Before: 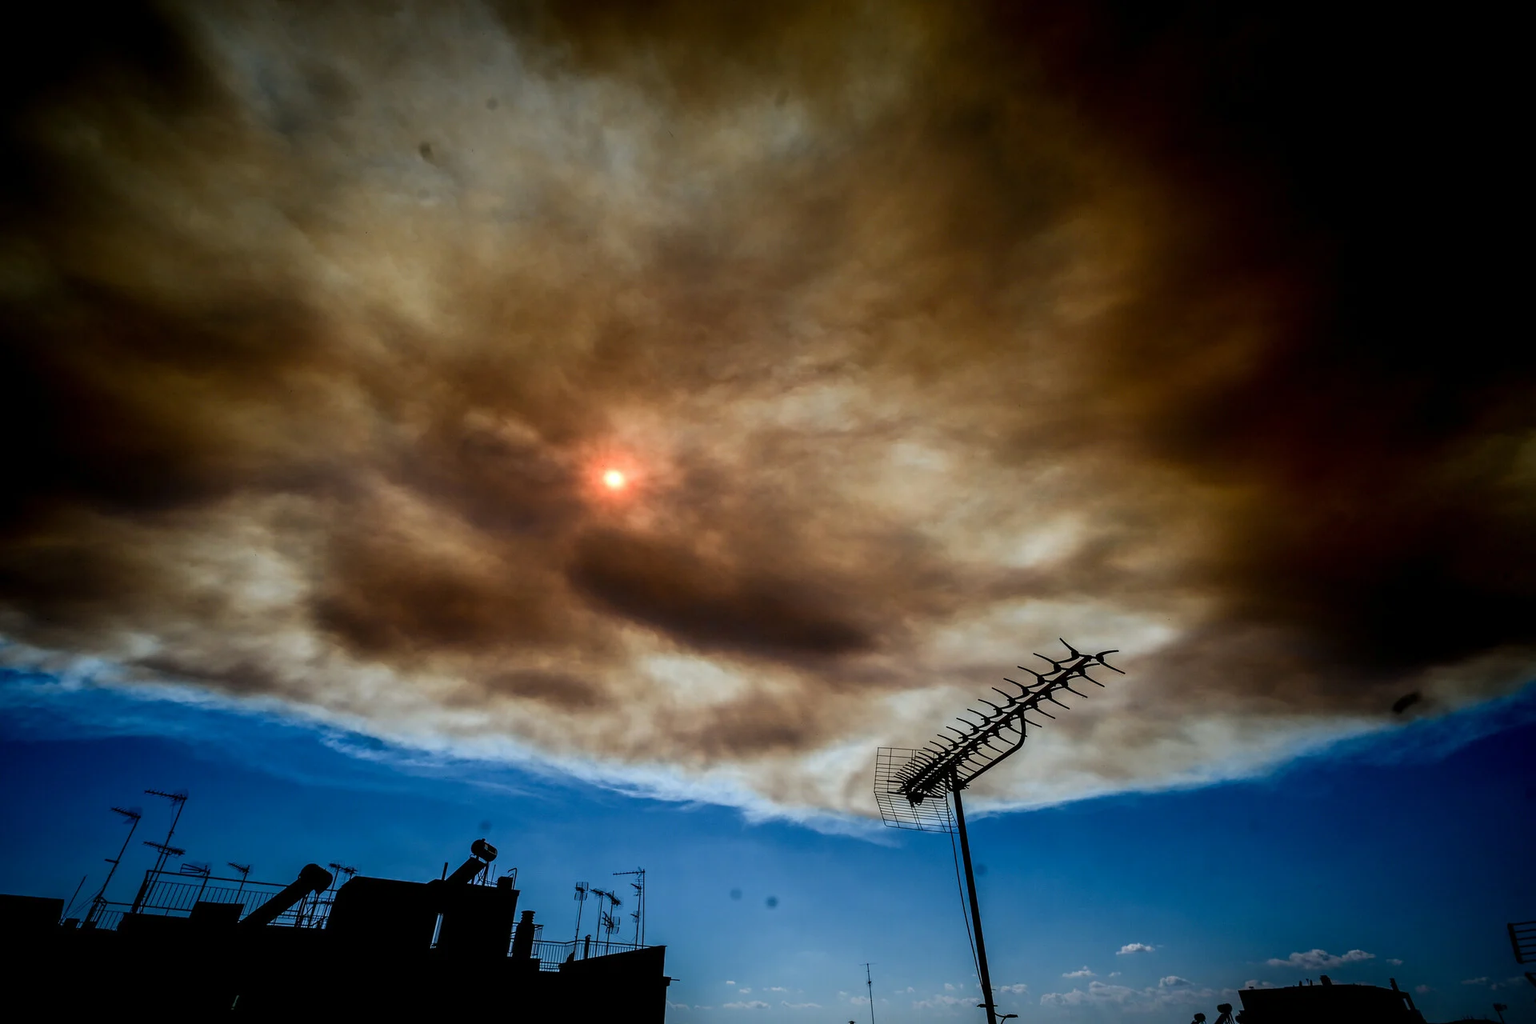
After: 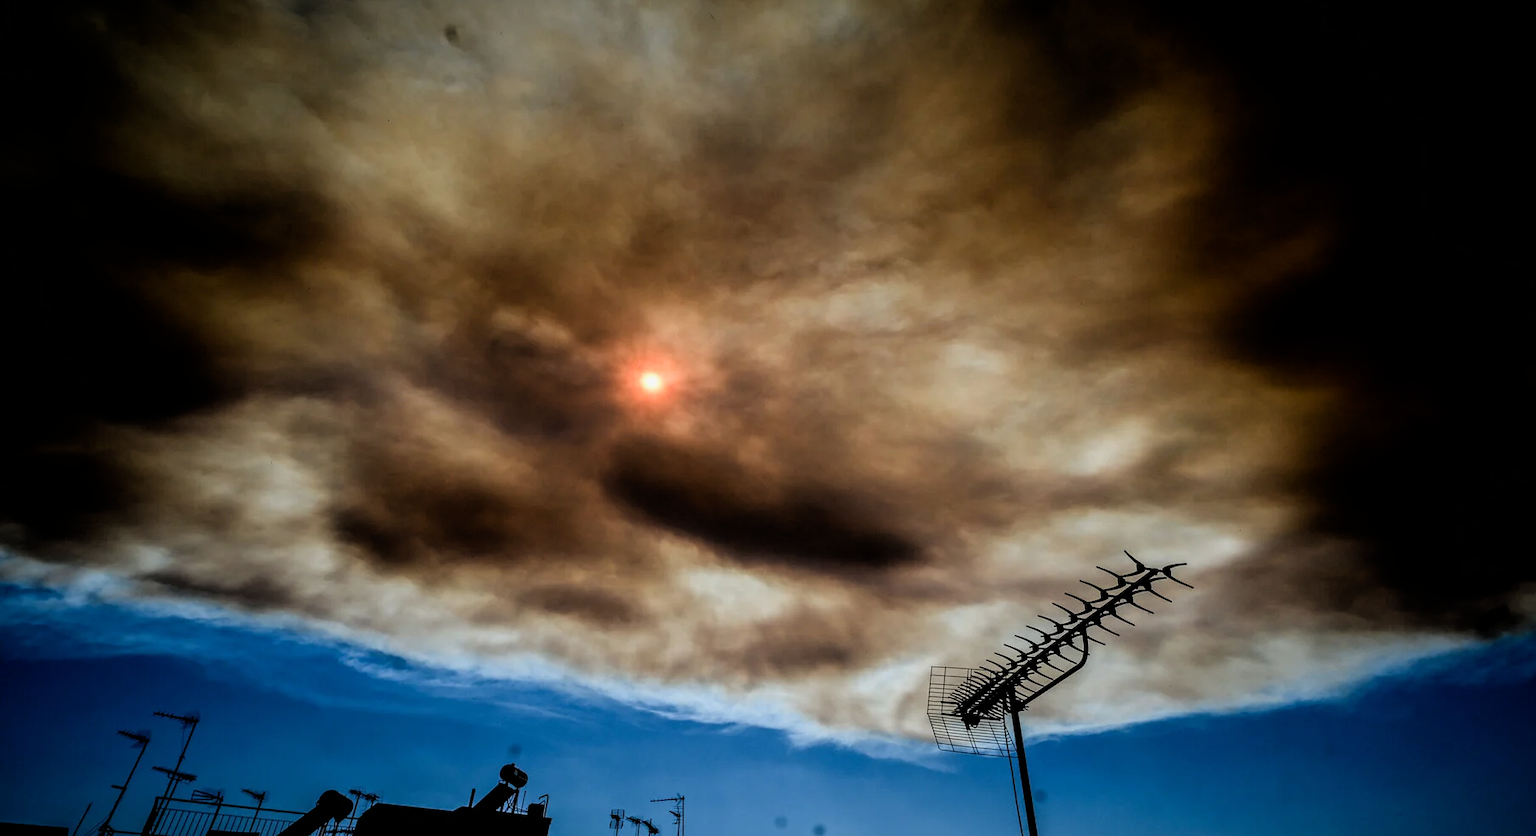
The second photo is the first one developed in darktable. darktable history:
filmic rgb: black relative exposure -4.93 EV, white relative exposure 2.84 EV, hardness 3.72
crop and rotate: angle 0.03°, top 11.643%, right 5.651%, bottom 11.189%
